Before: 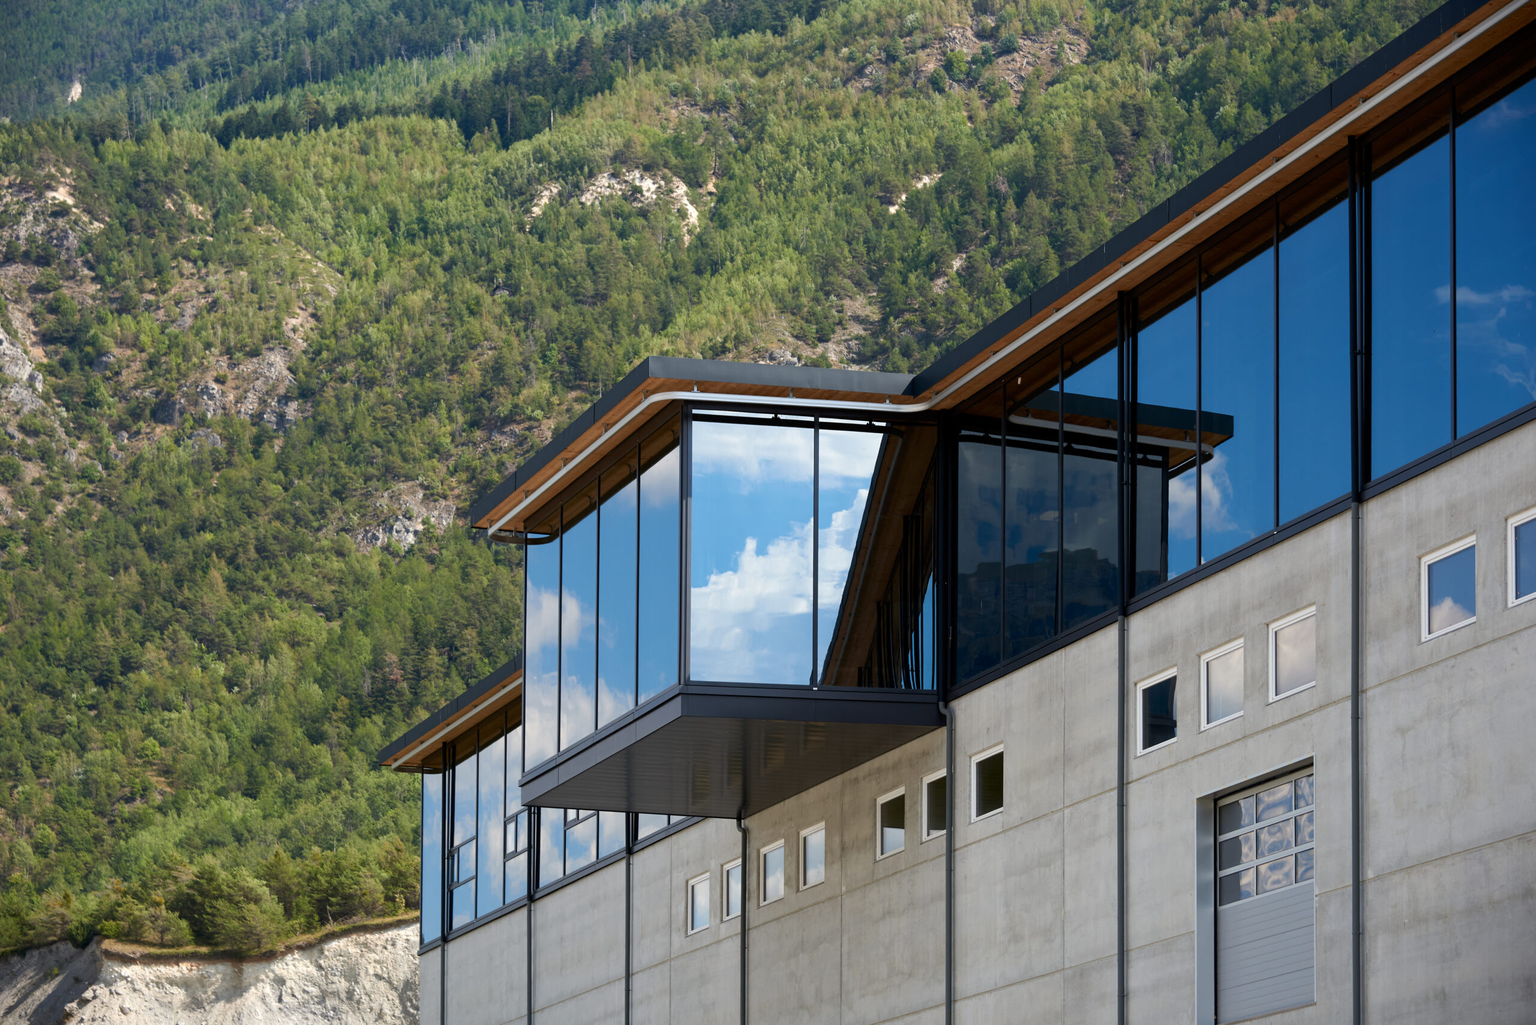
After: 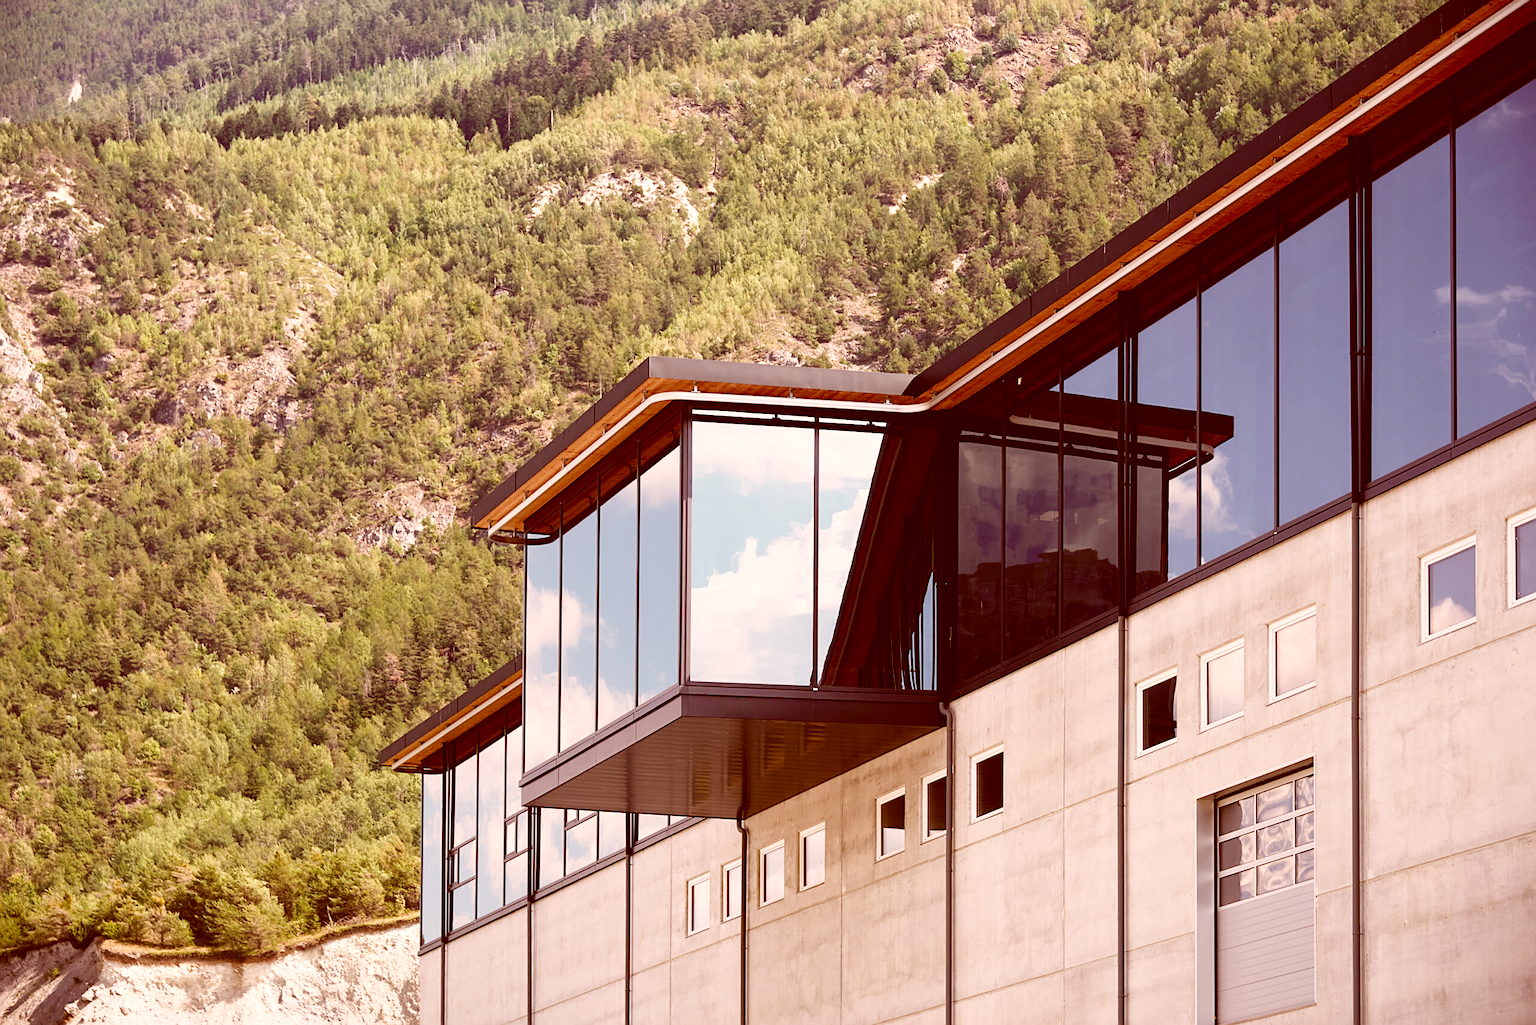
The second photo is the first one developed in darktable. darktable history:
exposure: exposure 0.258 EV, compensate highlight preservation false
base curve: curves: ch0 [(0, 0) (0.028, 0.03) (0.121, 0.232) (0.46, 0.748) (0.859, 0.968) (1, 1)], preserve colors none
color correction: highlights a* 9.03, highlights b* 8.71, shadows a* 40, shadows b* 40, saturation 0.8
sharpen: on, module defaults
